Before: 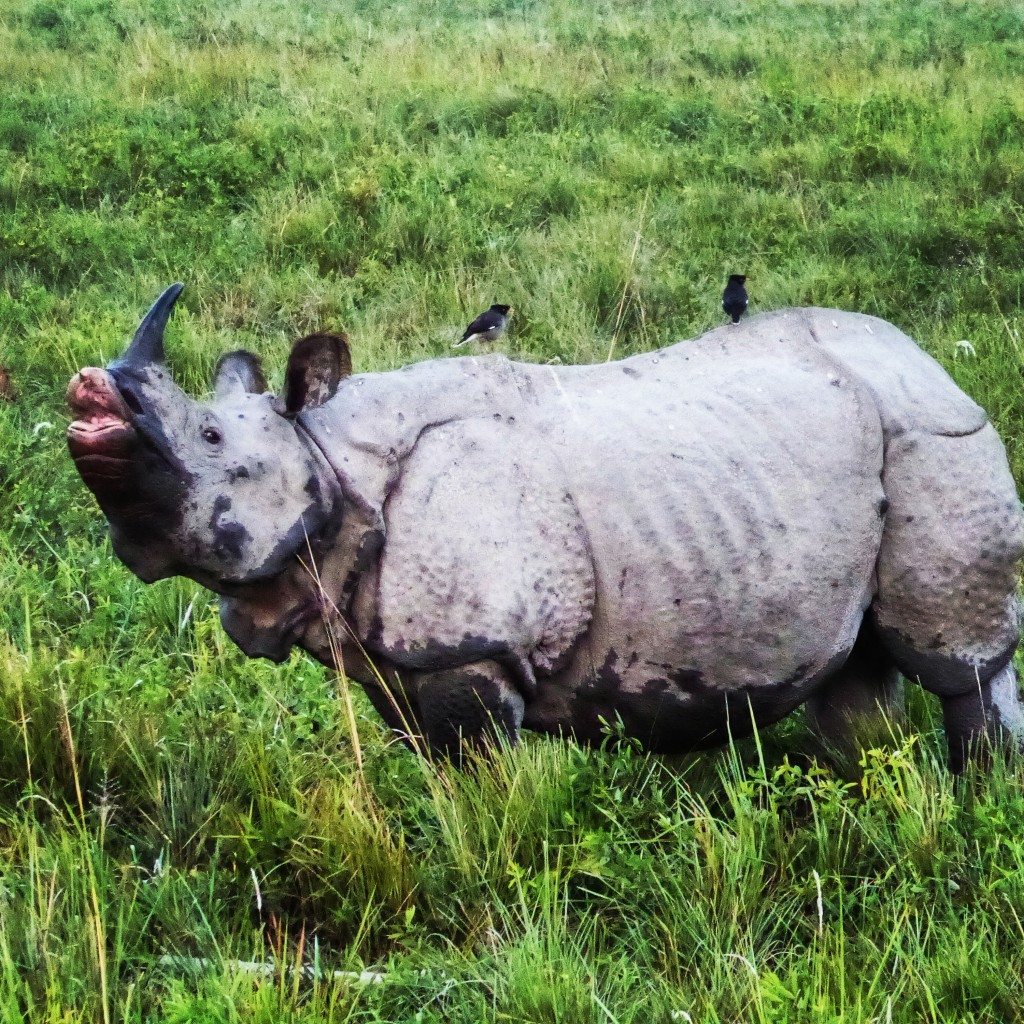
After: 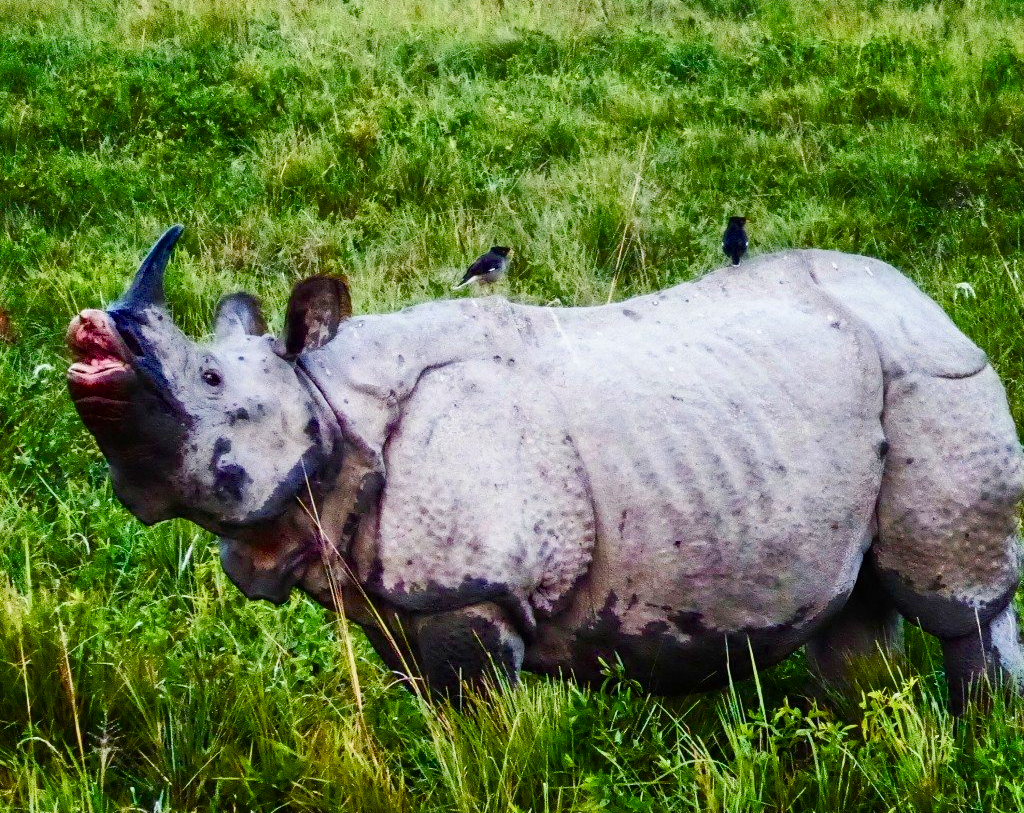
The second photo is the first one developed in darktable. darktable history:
levels: mode automatic, levels [0.093, 0.434, 0.988]
crop and rotate: top 5.67%, bottom 14.913%
color balance rgb: perceptual saturation grading › global saturation 26.886%, perceptual saturation grading › highlights -28.815%, perceptual saturation grading › mid-tones 15.75%, perceptual saturation grading › shadows 34.174%, global vibrance 16.146%, saturation formula JzAzBz (2021)
